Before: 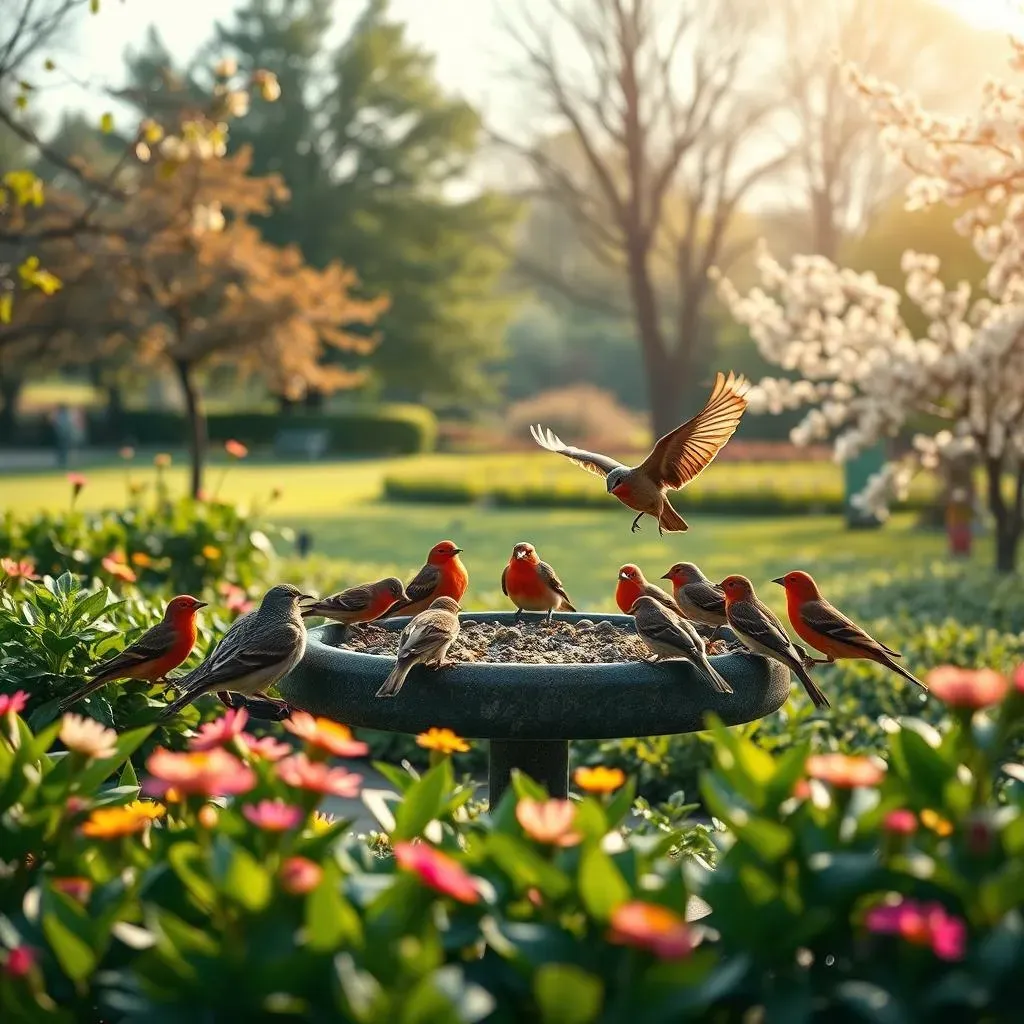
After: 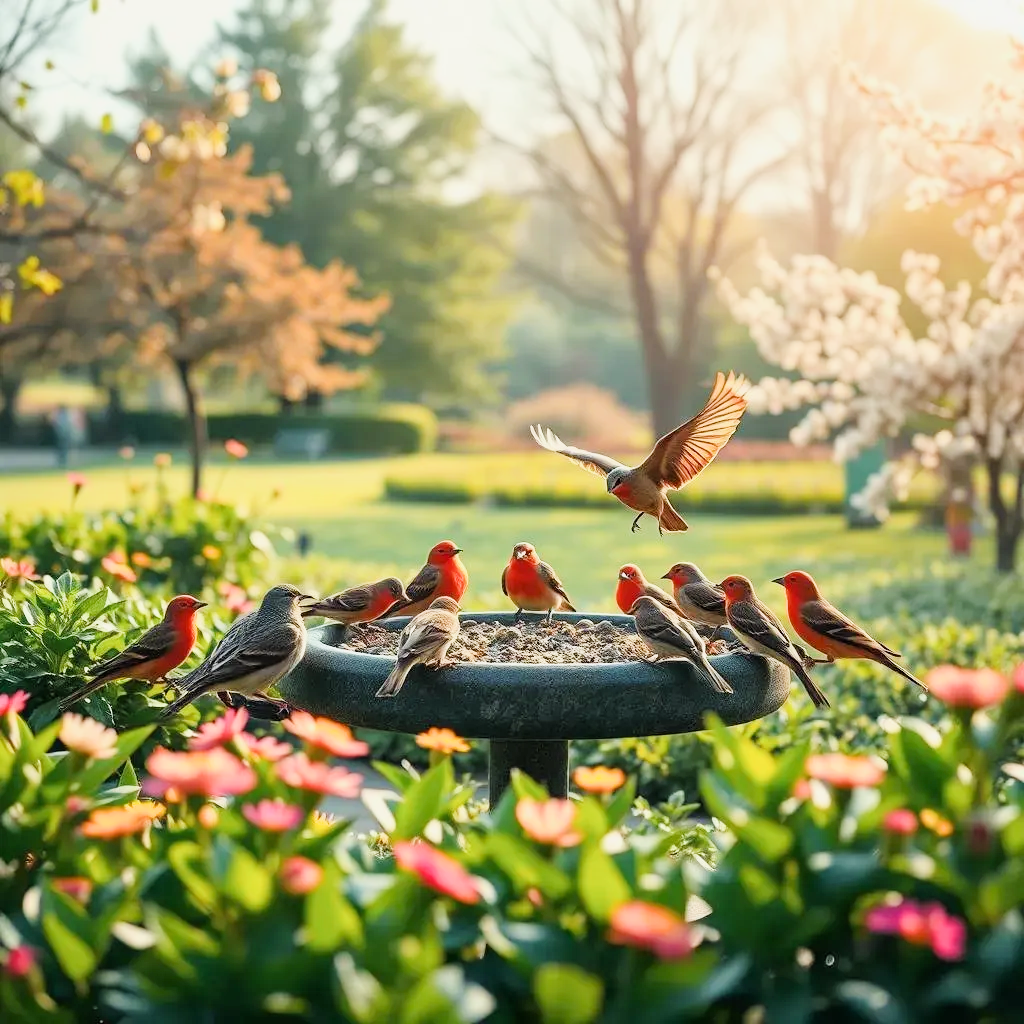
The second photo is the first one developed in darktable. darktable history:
filmic rgb: black relative exposure -7.65 EV, white relative exposure 4.56 EV, threshold 3.03 EV, hardness 3.61, contrast 0.997, enable highlight reconstruction true
exposure: black level correction 0, exposure 1.199 EV, compensate highlight preservation false
